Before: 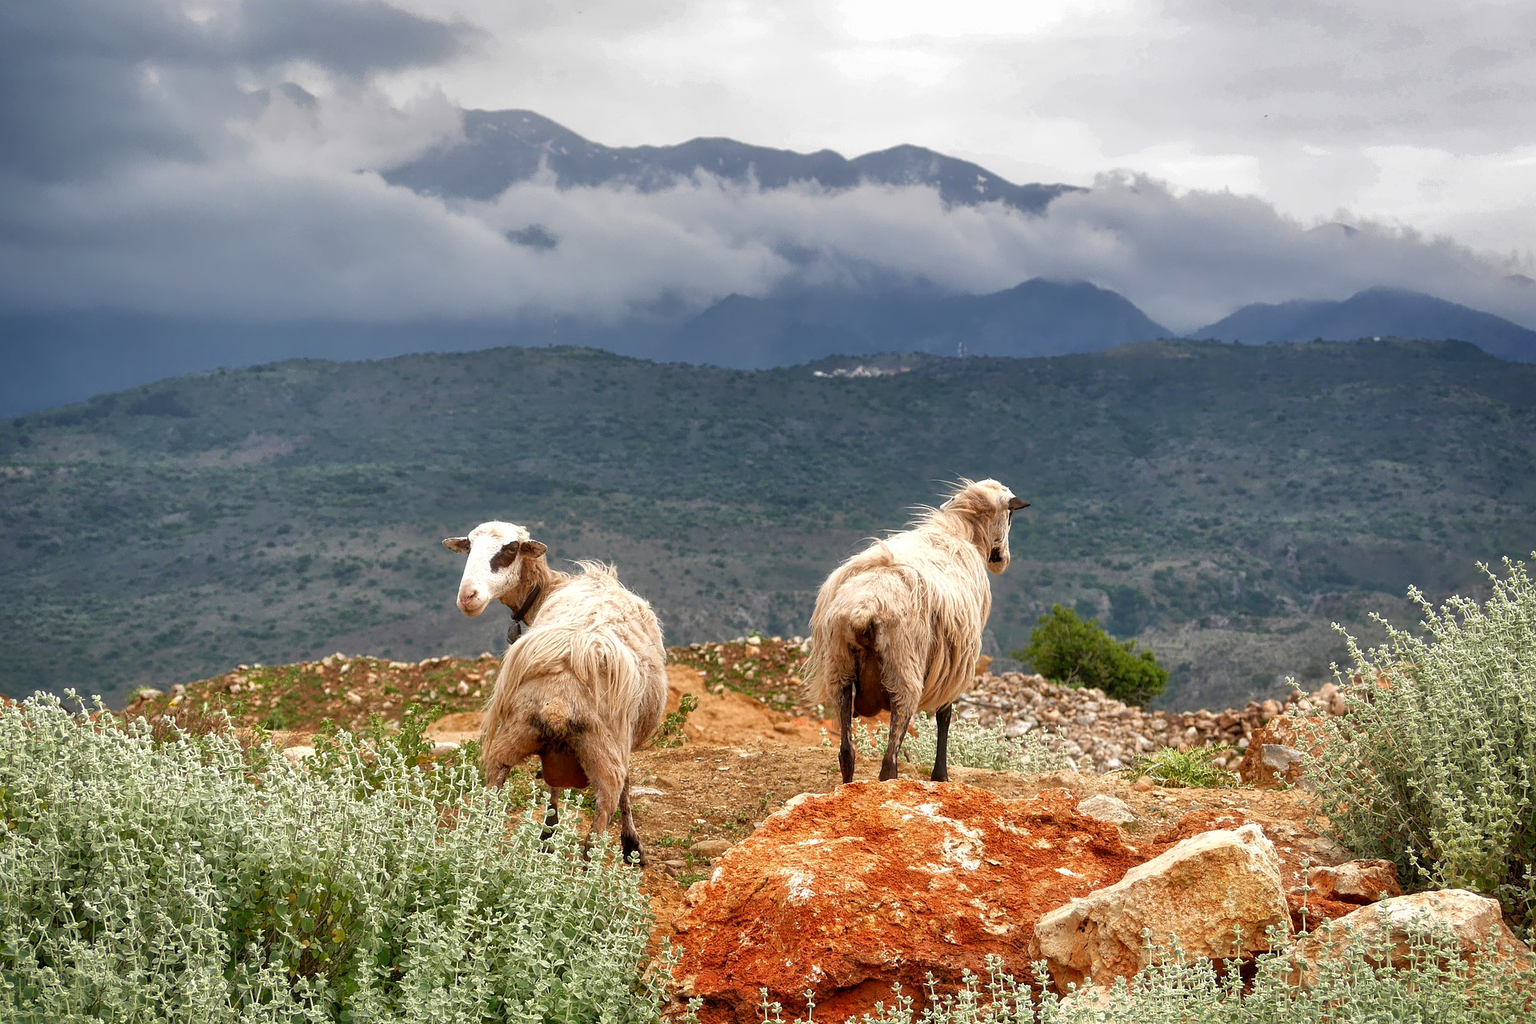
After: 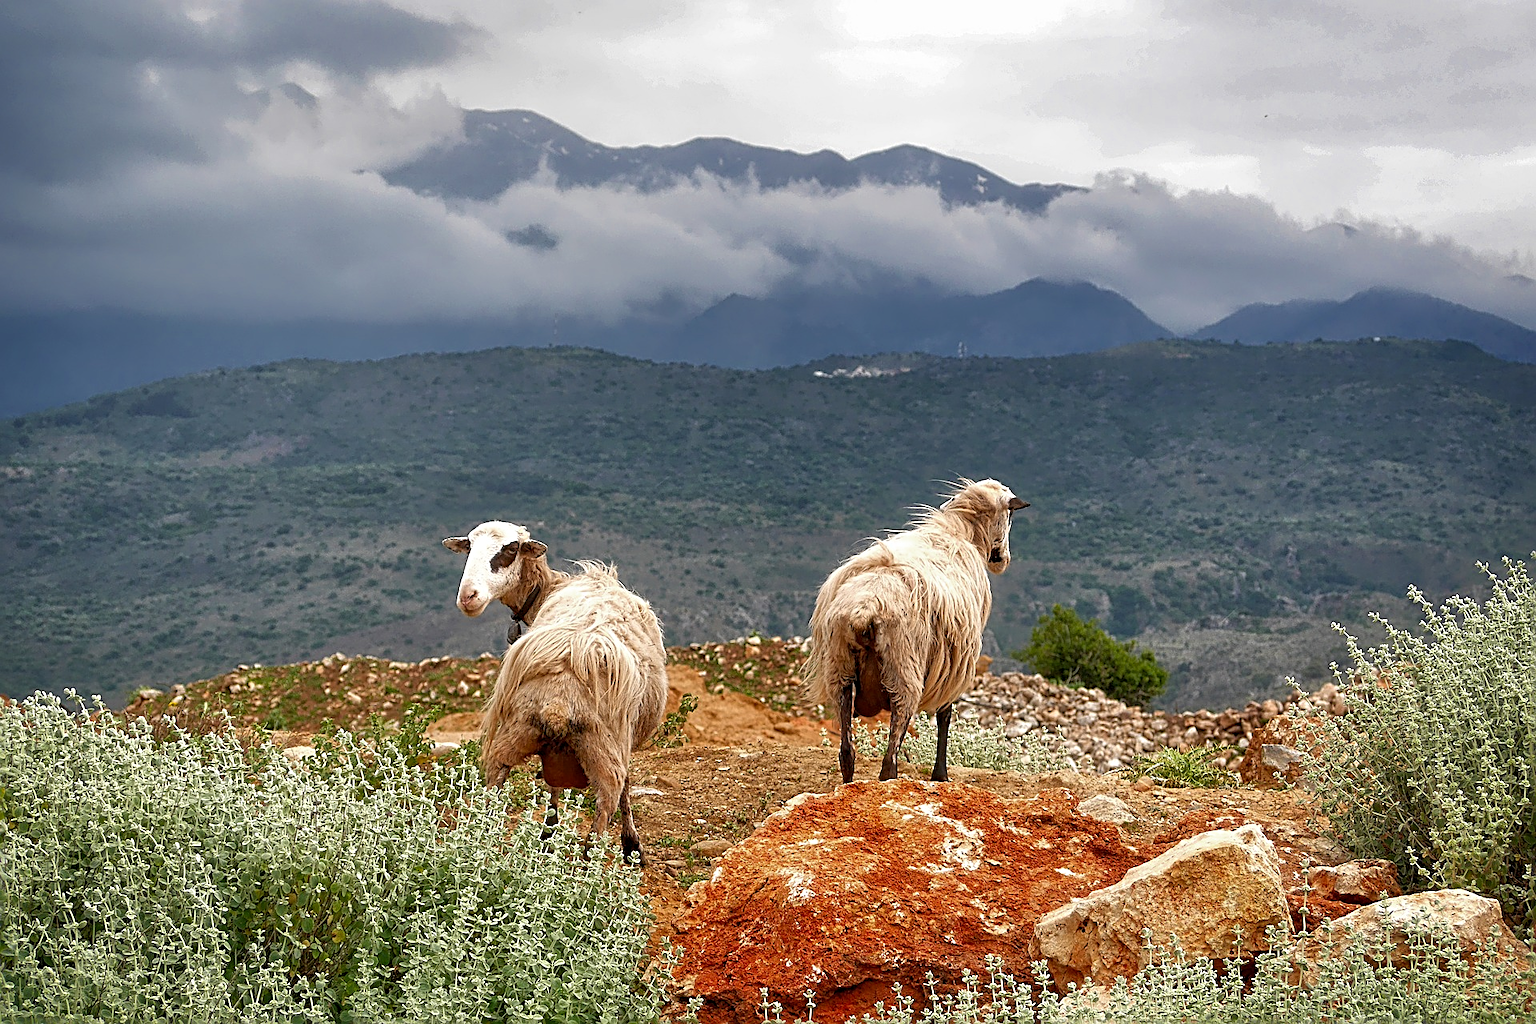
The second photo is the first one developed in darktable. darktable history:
color zones: curves: ch0 [(0, 0.444) (0.143, 0.442) (0.286, 0.441) (0.429, 0.441) (0.571, 0.441) (0.714, 0.441) (0.857, 0.442) (1, 0.444)]
tone equalizer: on, module defaults
sharpen: radius 2.676, amount 0.669
